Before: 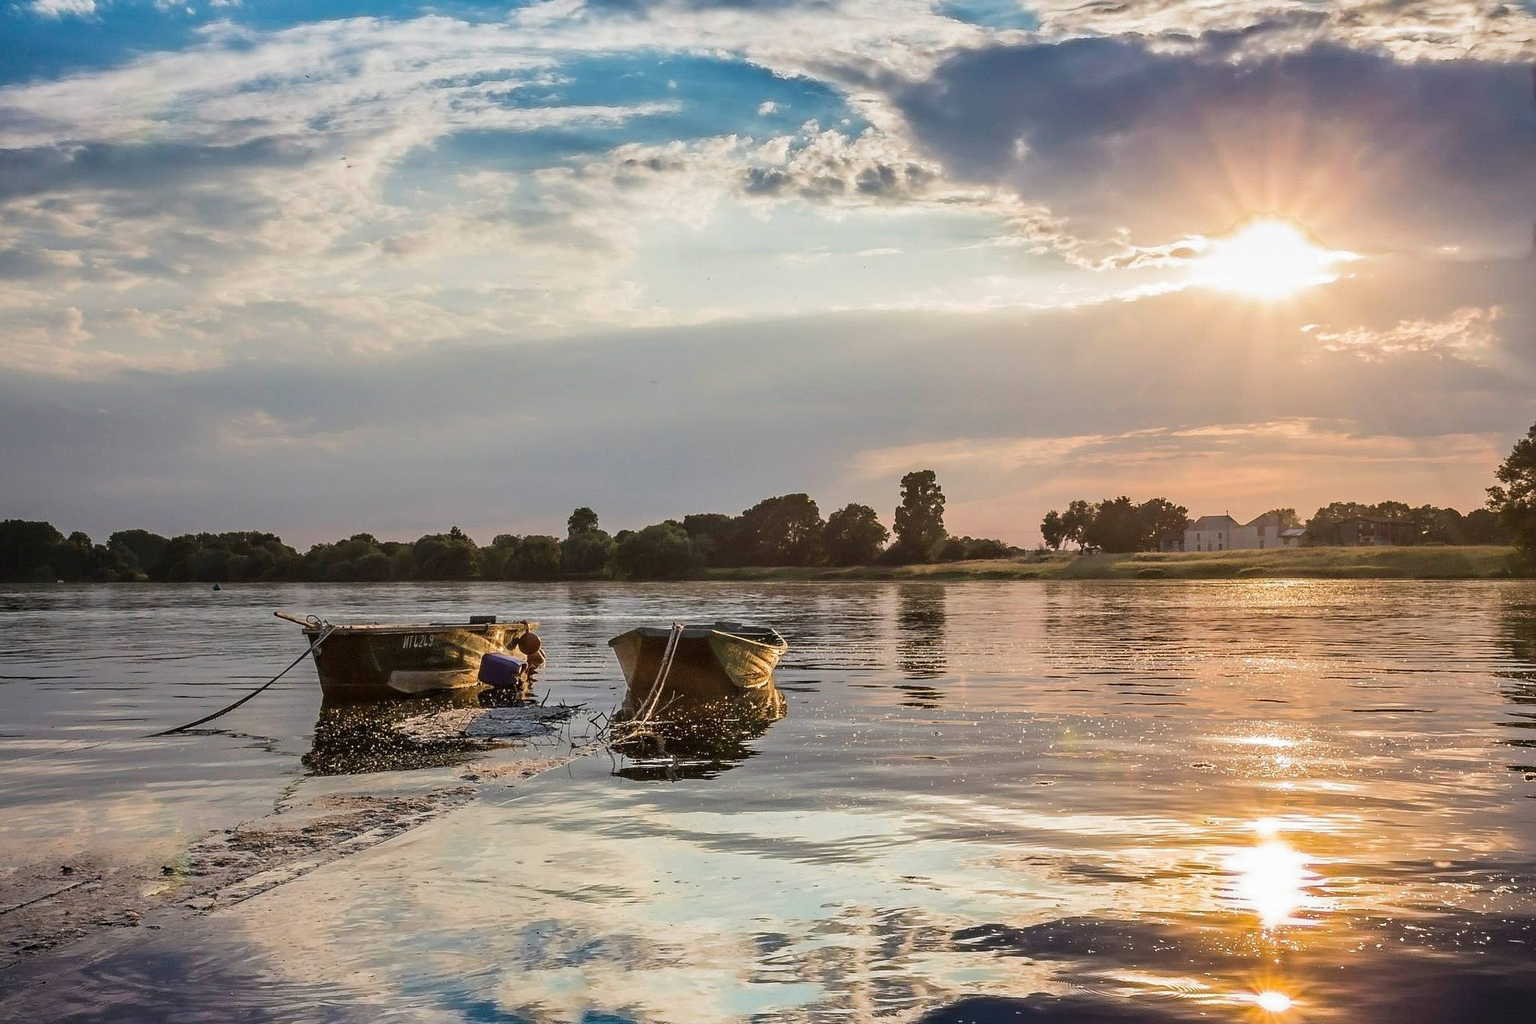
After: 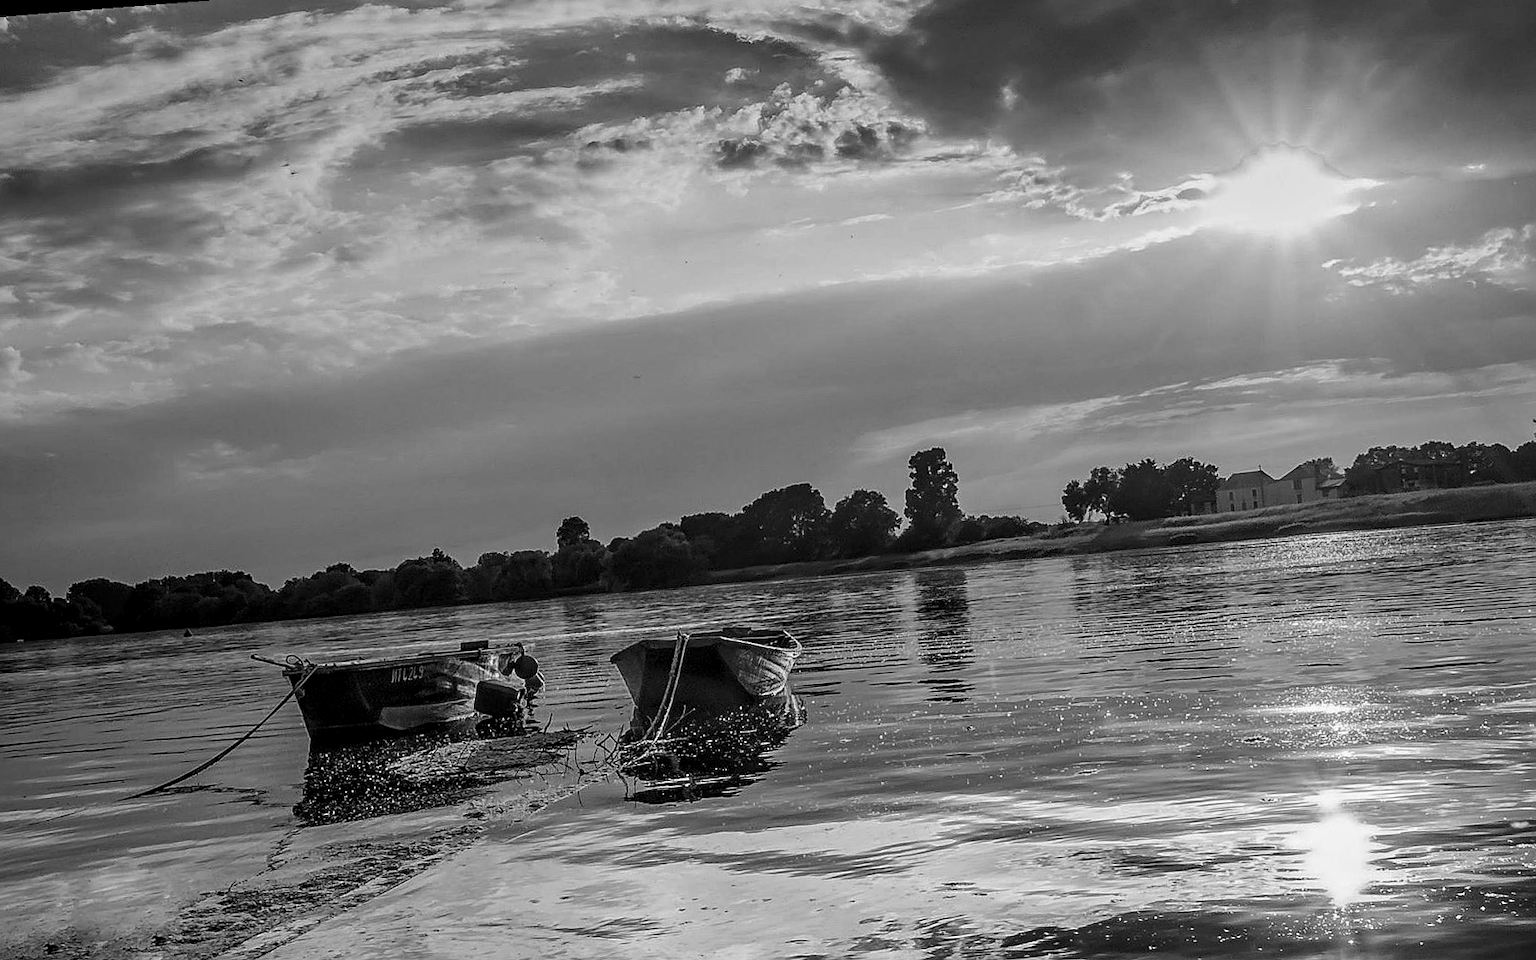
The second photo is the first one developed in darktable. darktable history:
sharpen: on, module defaults
local contrast: highlights 55%, shadows 52%, detail 130%, midtone range 0.452
monochrome: a -92.57, b 58.91
graduated density: density 0.38 EV, hardness 21%, rotation -6.11°, saturation 32%
rotate and perspective: rotation -4.57°, crop left 0.054, crop right 0.944, crop top 0.087, crop bottom 0.914
crop and rotate: top 0%, bottom 5.097%
color balance: on, module defaults
contrast brightness saturation: contrast 0.07, brightness -0.14, saturation 0.11
